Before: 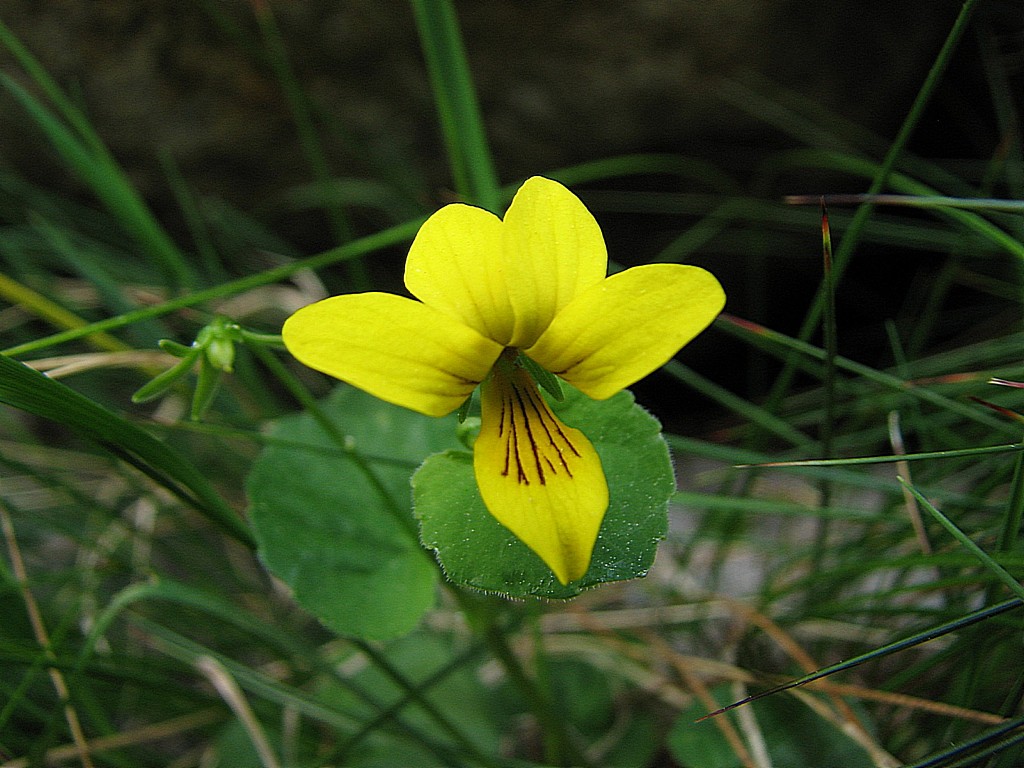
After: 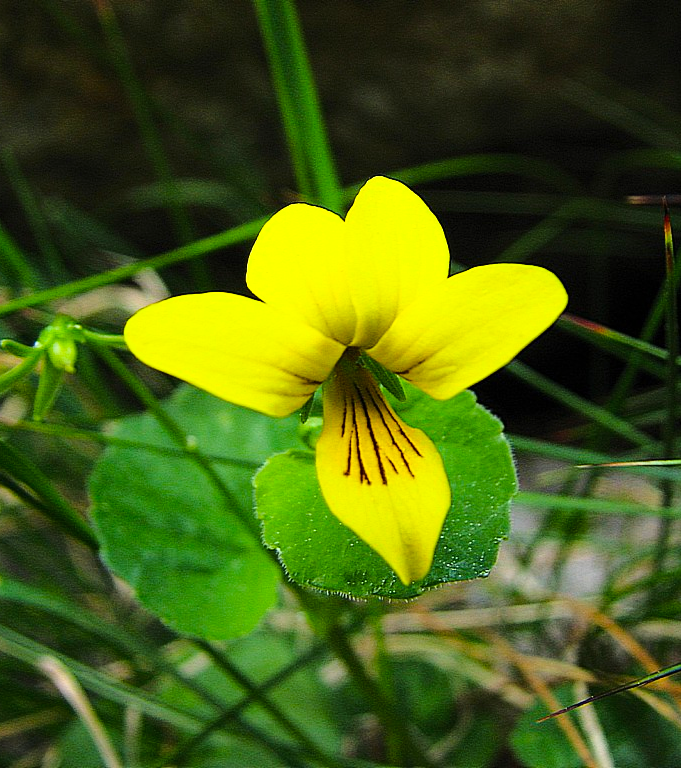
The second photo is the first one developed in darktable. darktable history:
base curve: curves: ch0 [(0, 0) (0.028, 0.03) (0.121, 0.232) (0.46, 0.748) (0.859, 0.968) (1, 1)]
crop and rotate: left 15.483%, right 18.002%
color balance rgb: perceptual saturation grading › global saturation 30.93%
